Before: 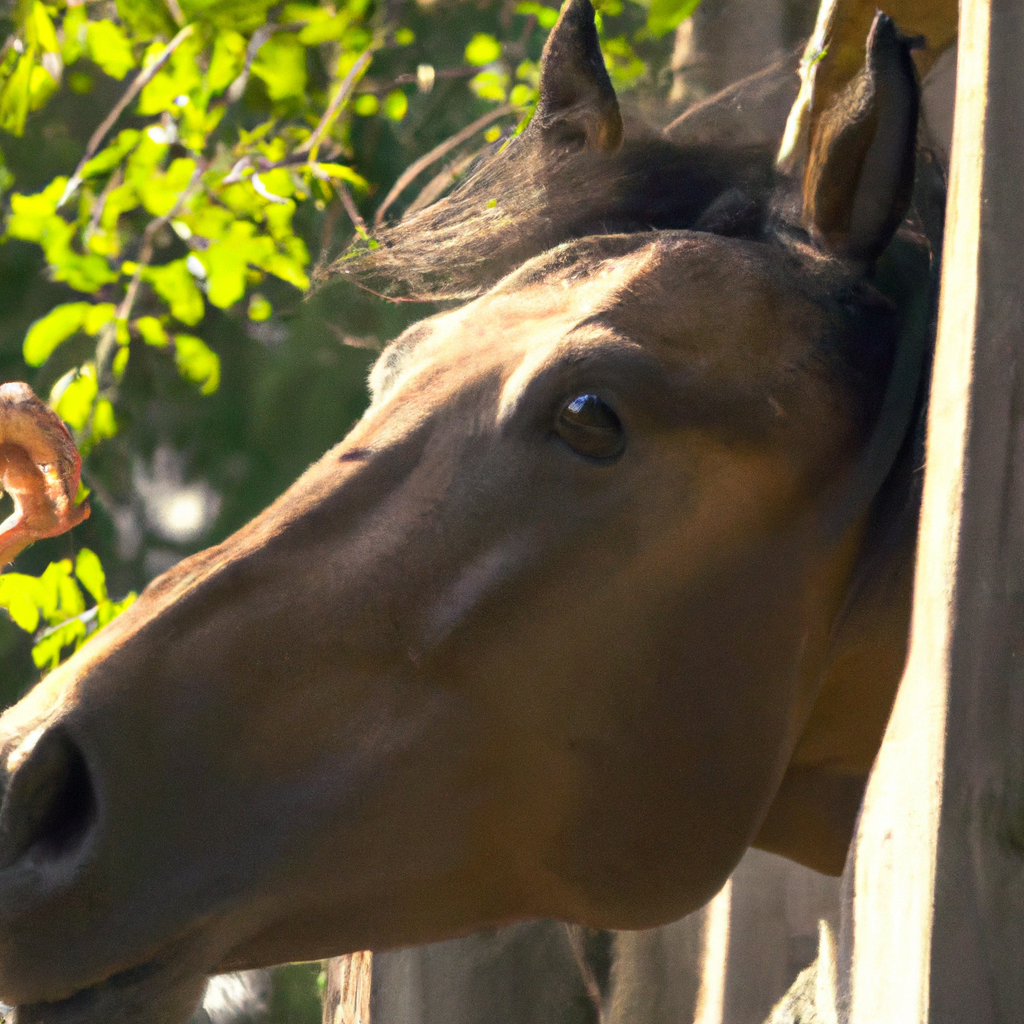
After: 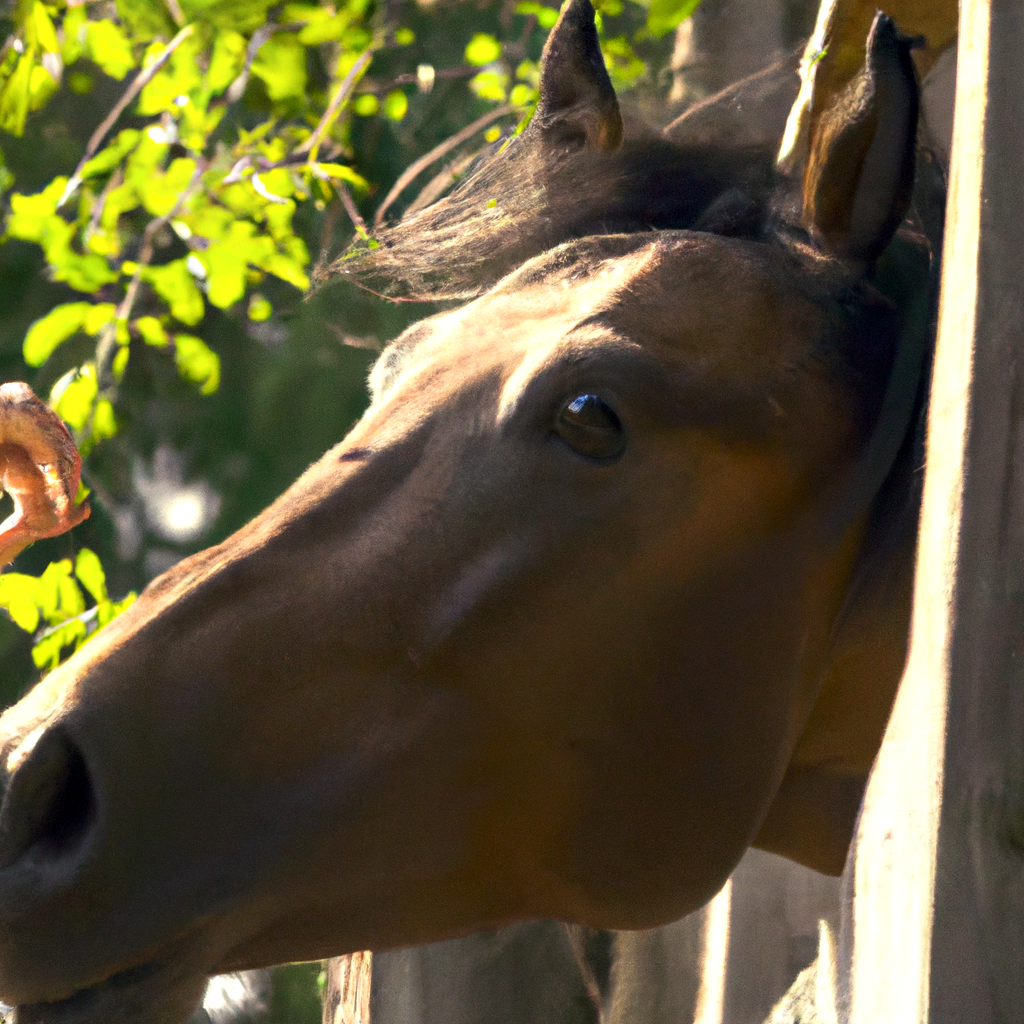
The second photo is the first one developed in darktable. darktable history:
shadows and highlights: shadows -54.3, highlights 86.09, soften with gaussian
contrast equalizer: octaves 7, y [[0.6 ×6], [0.55 ×6], [0 ×6], [0 ×6], [0 ×6]], mix 0.3
